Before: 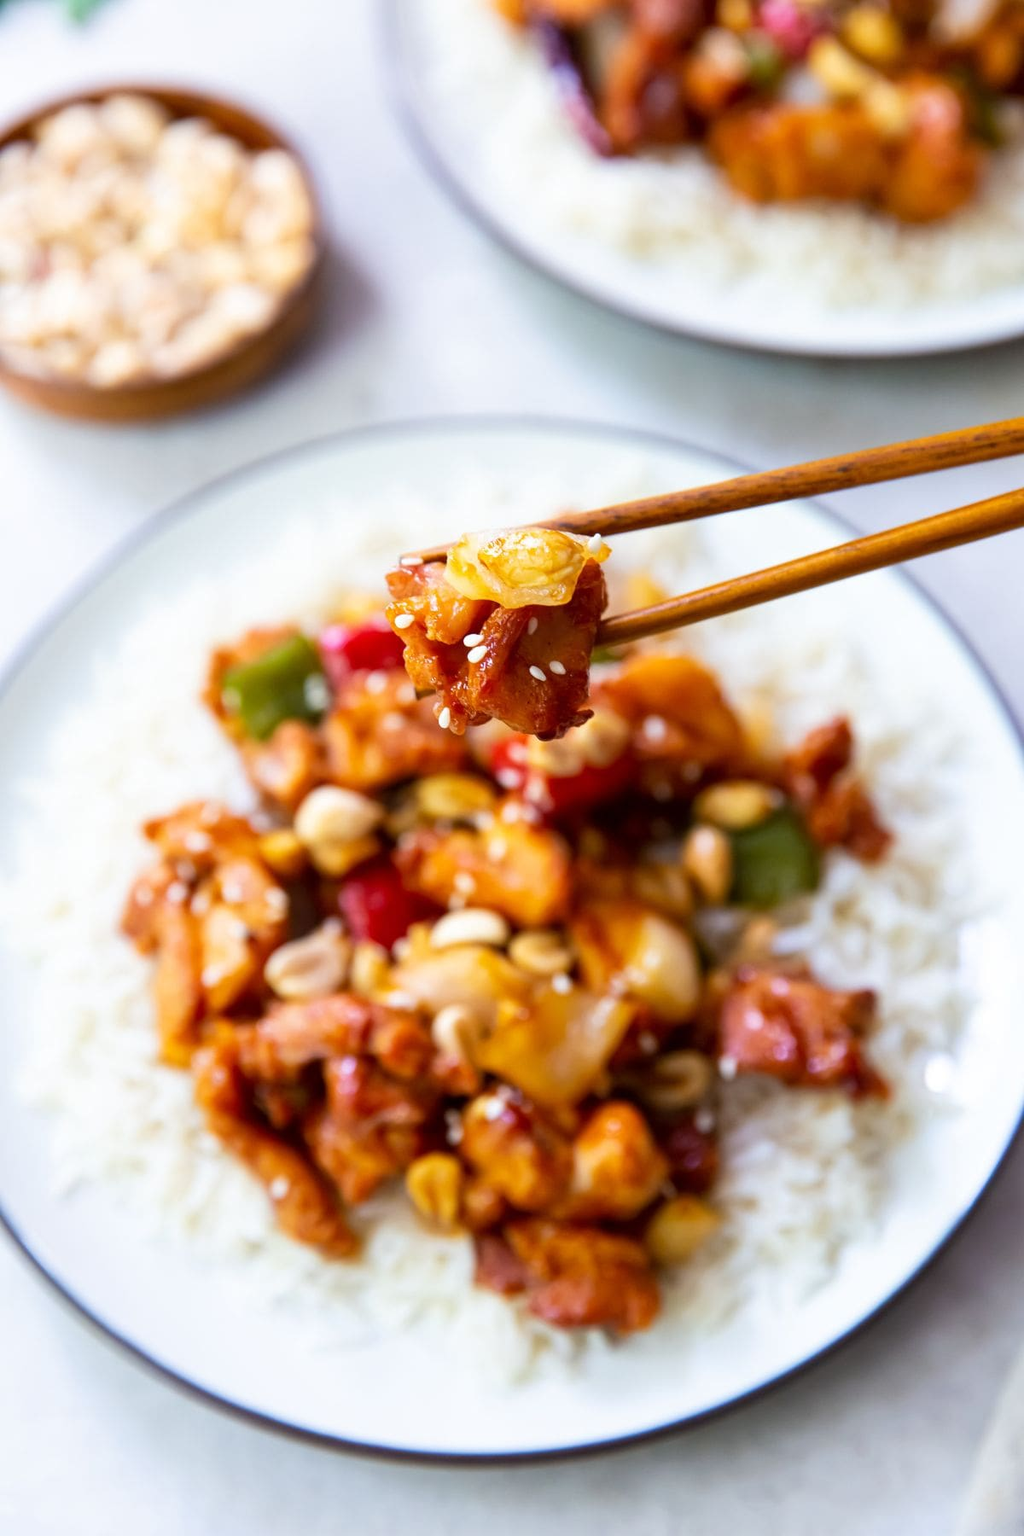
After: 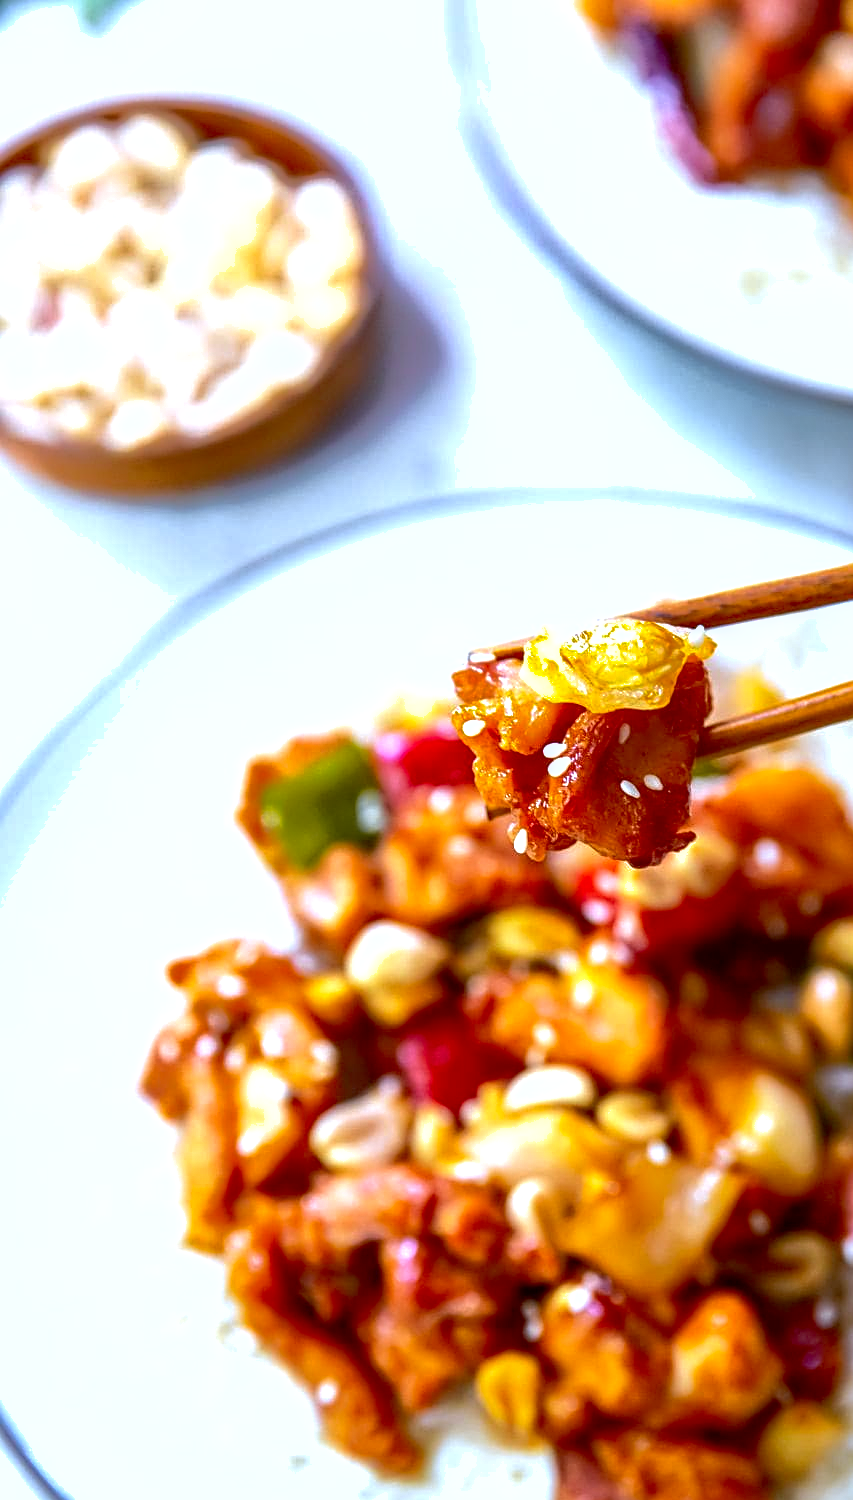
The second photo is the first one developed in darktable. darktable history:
sharpen: on, module defaults
tone curve: curves: ch0 [(0, 0) (0.227, 0.17) (0.766, 0.774) (1, 1)]; ch1 [(0, 0) (0.114, 0.127) (0.437, 0.452) (0.498, 0.495) (0.579, 0.602) (1, 1)]; ch2 [(0, 0) (0.233, 0.259) (0.493, 0.492) (0.568, 0.596) (1, 1)], color space Lab, independent channels, preserve colors none
shadows and highlights: on, module defaults
exposure: black level correction 0, exposure 0.5 EV, compensate highlight preservation false
crop: right 28.885%, bottom 16.626%
white balance: red 0.931, blue 1.11
local contrast: on, module defaults
tone equalizer: on, module defaults
